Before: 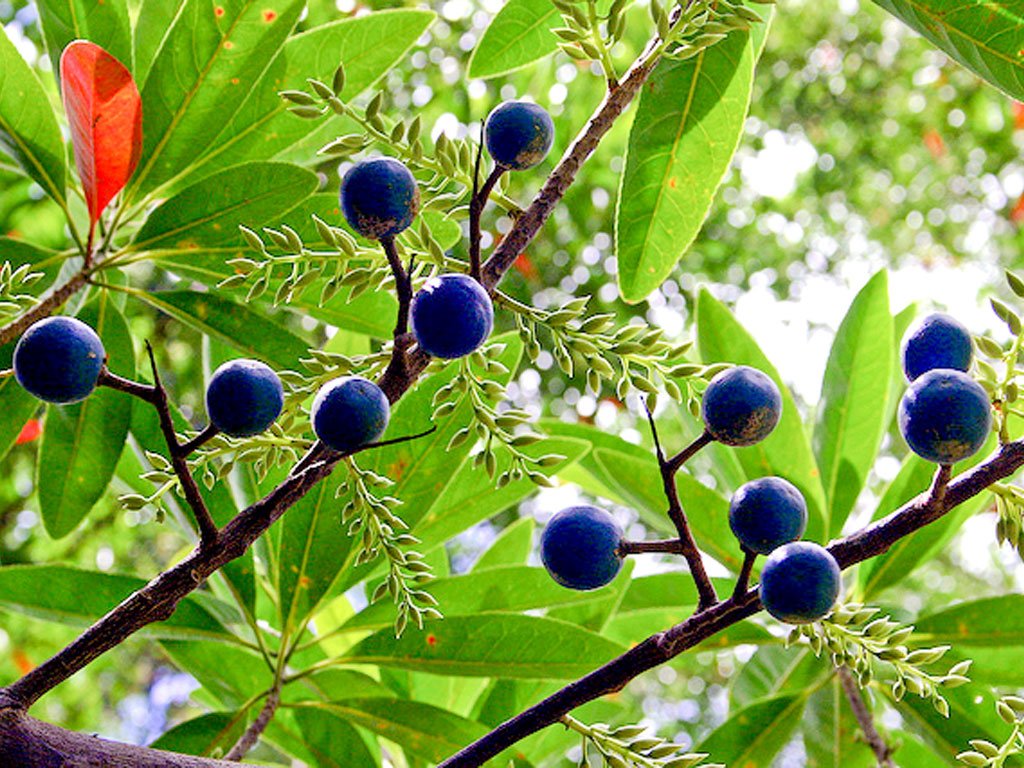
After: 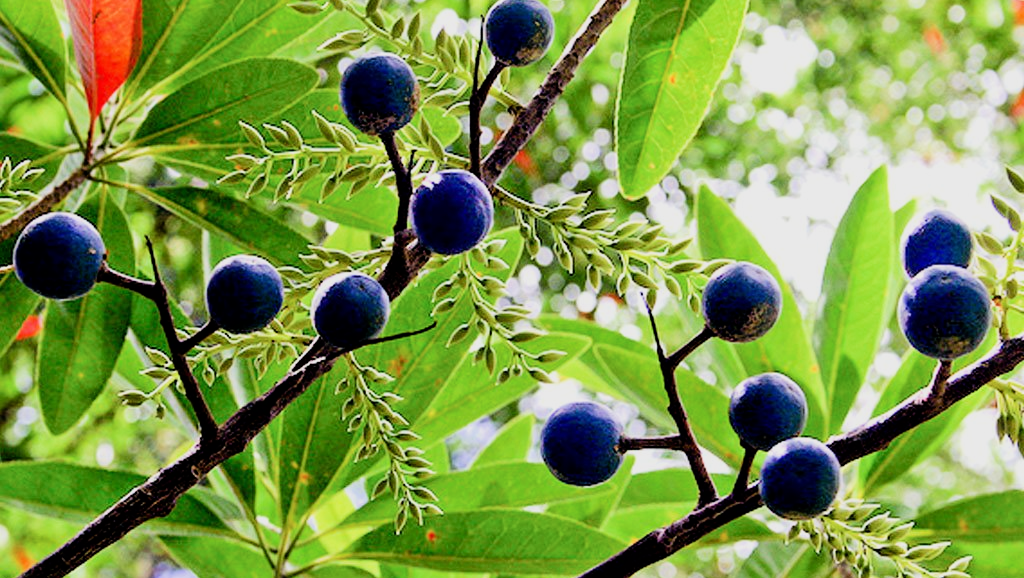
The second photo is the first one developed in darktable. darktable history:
filmic rgb: black relative exposure -7.99 EV, white relative exposure 4.03 EV, hardness 4.14, contrast 1.369
crop: top 13.653%, bottom 10.999%
